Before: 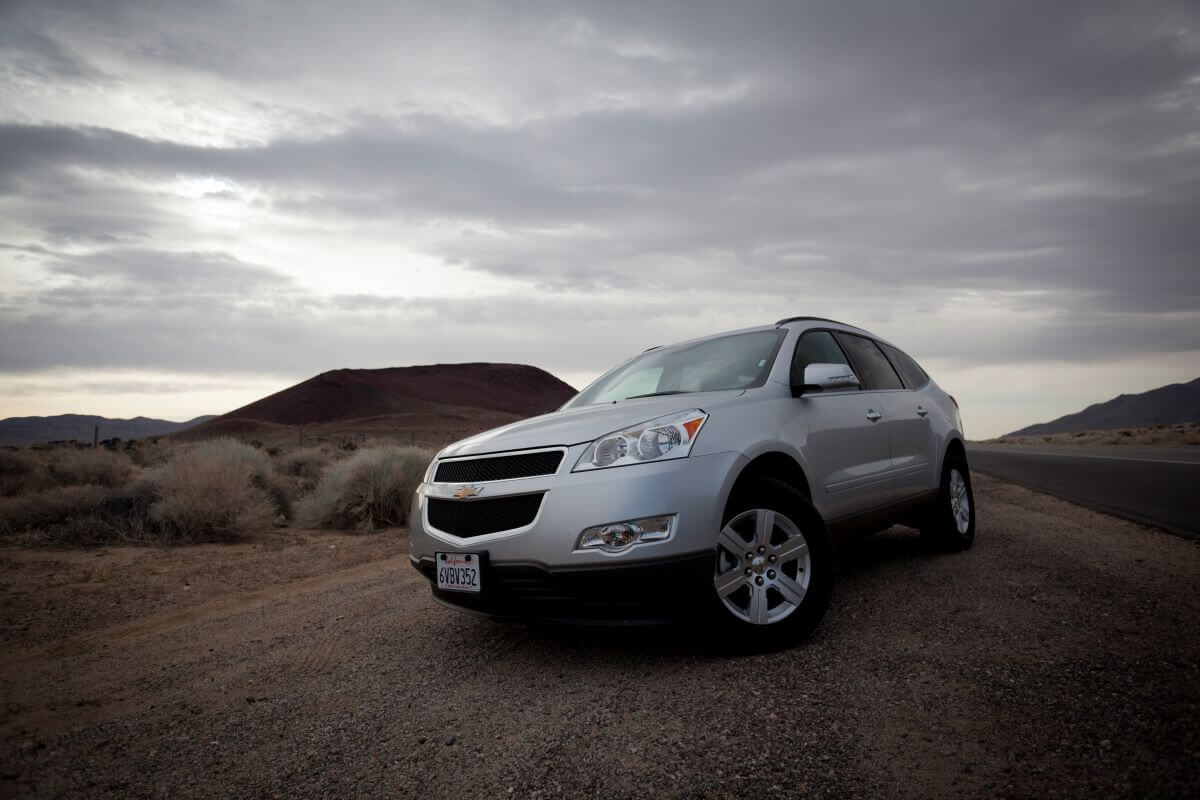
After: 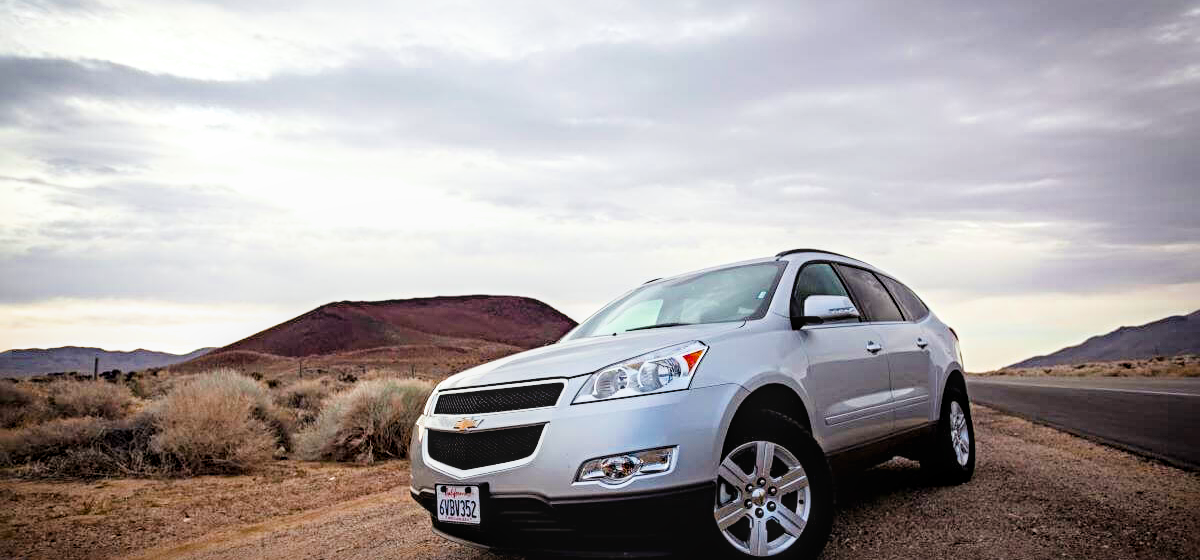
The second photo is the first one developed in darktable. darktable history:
crop and rotate: top 8.591%, bottom 21.323%
filmic rgb: black relative exposure -8.17 EV, white relative exposure 3.76 EV, hardness 4.47
color balance rgb: power › chroma 0.301%, power › hue 21.89°, global offset › hue 171.58°, linear chroma grading › global chroma 9.914%, perceptual saturation grading › global saturation 30.795%, perceptual brilliance grading › global brilliance 2.633%, perceptual brilliance grading › highlights -2.663%, perceptual brilliance grading › shadows 2.574%, global vibrance 20%
local contrast: on, module defaults
exposure: black level correction 0, exposure 1.517 EV, compensate exposure bias true, compensate highlight preservation false
contrast brightness saturation: contrast -0.015, brightness -0.012, saturation 0.043
sharpen: radius 4.867
